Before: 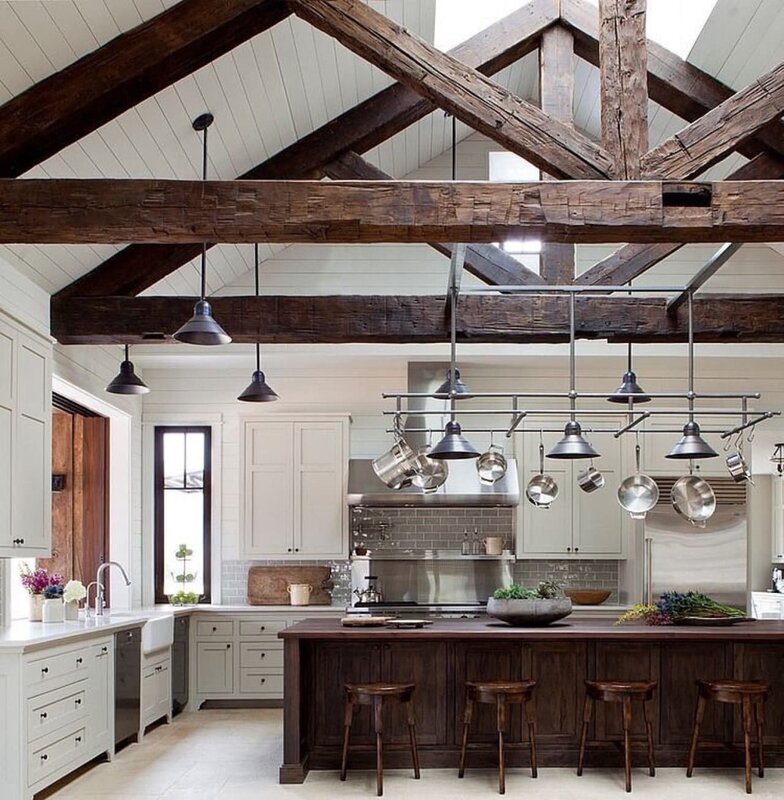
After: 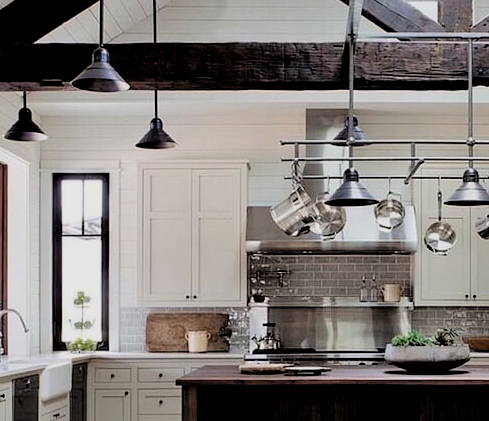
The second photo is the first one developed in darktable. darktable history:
crop: left 13.051%, top 31.724%, right 24.501%, bottom 15.585%
filmic rgb: black relative exposure -3.42 EV, white relative exposure 3.45 EV, hardness 2.36, contrast 1.102
shadows and highlights: soften with gaussian
